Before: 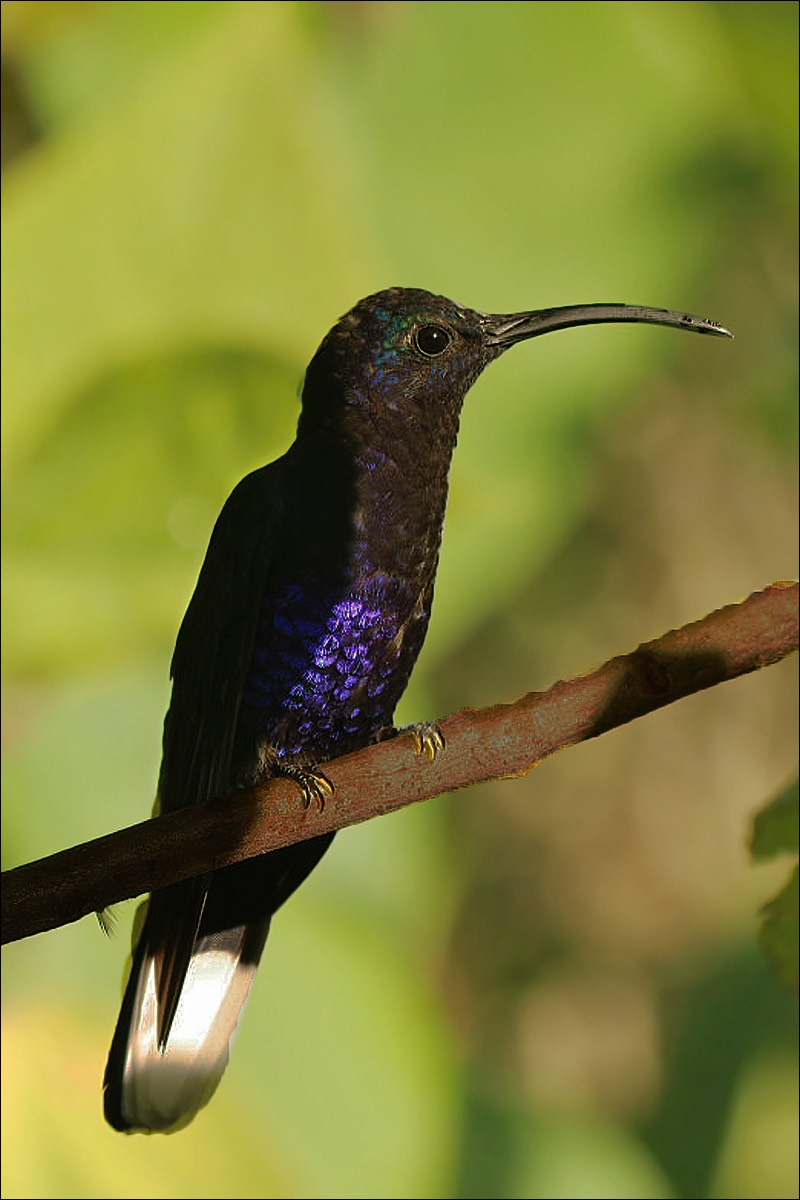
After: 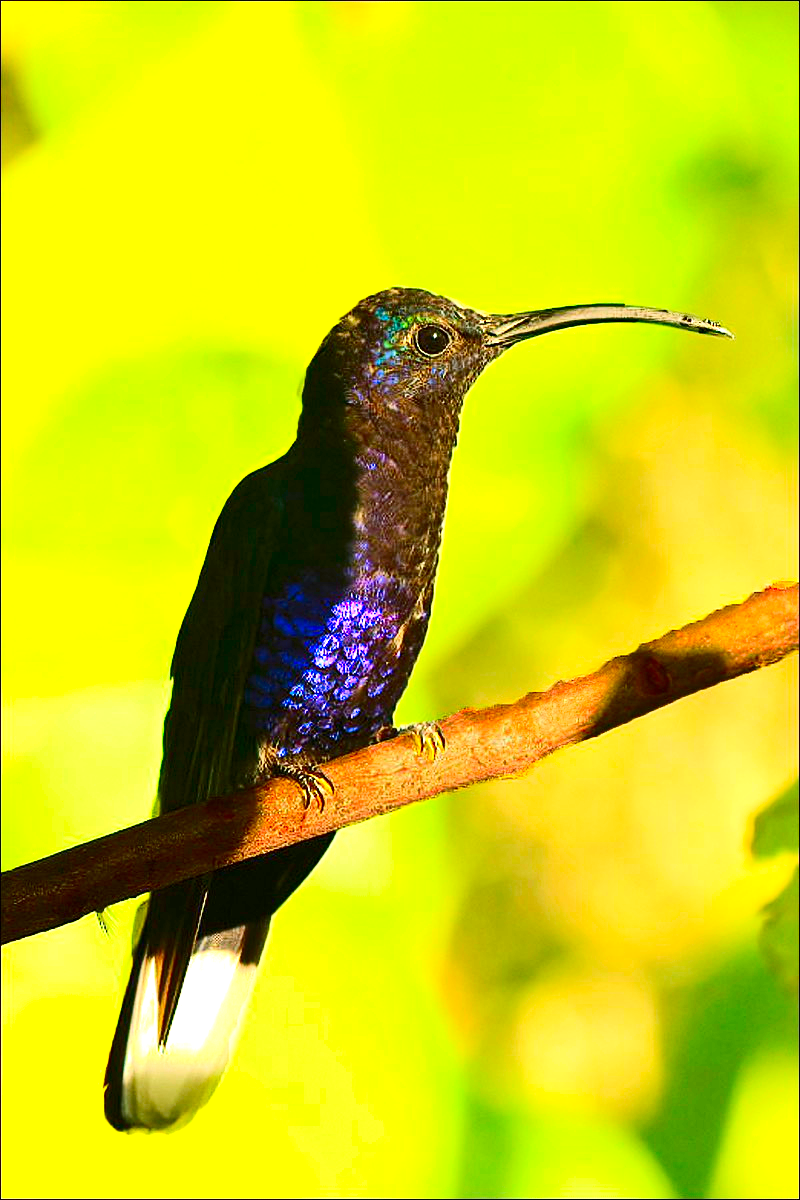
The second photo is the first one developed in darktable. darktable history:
contrast brightness saturation: contrast 0.269, brightness 0.02, saturation 0.868
exposure: black level correction 0, exposure 1.365 EV, compensate highlight preservation false
